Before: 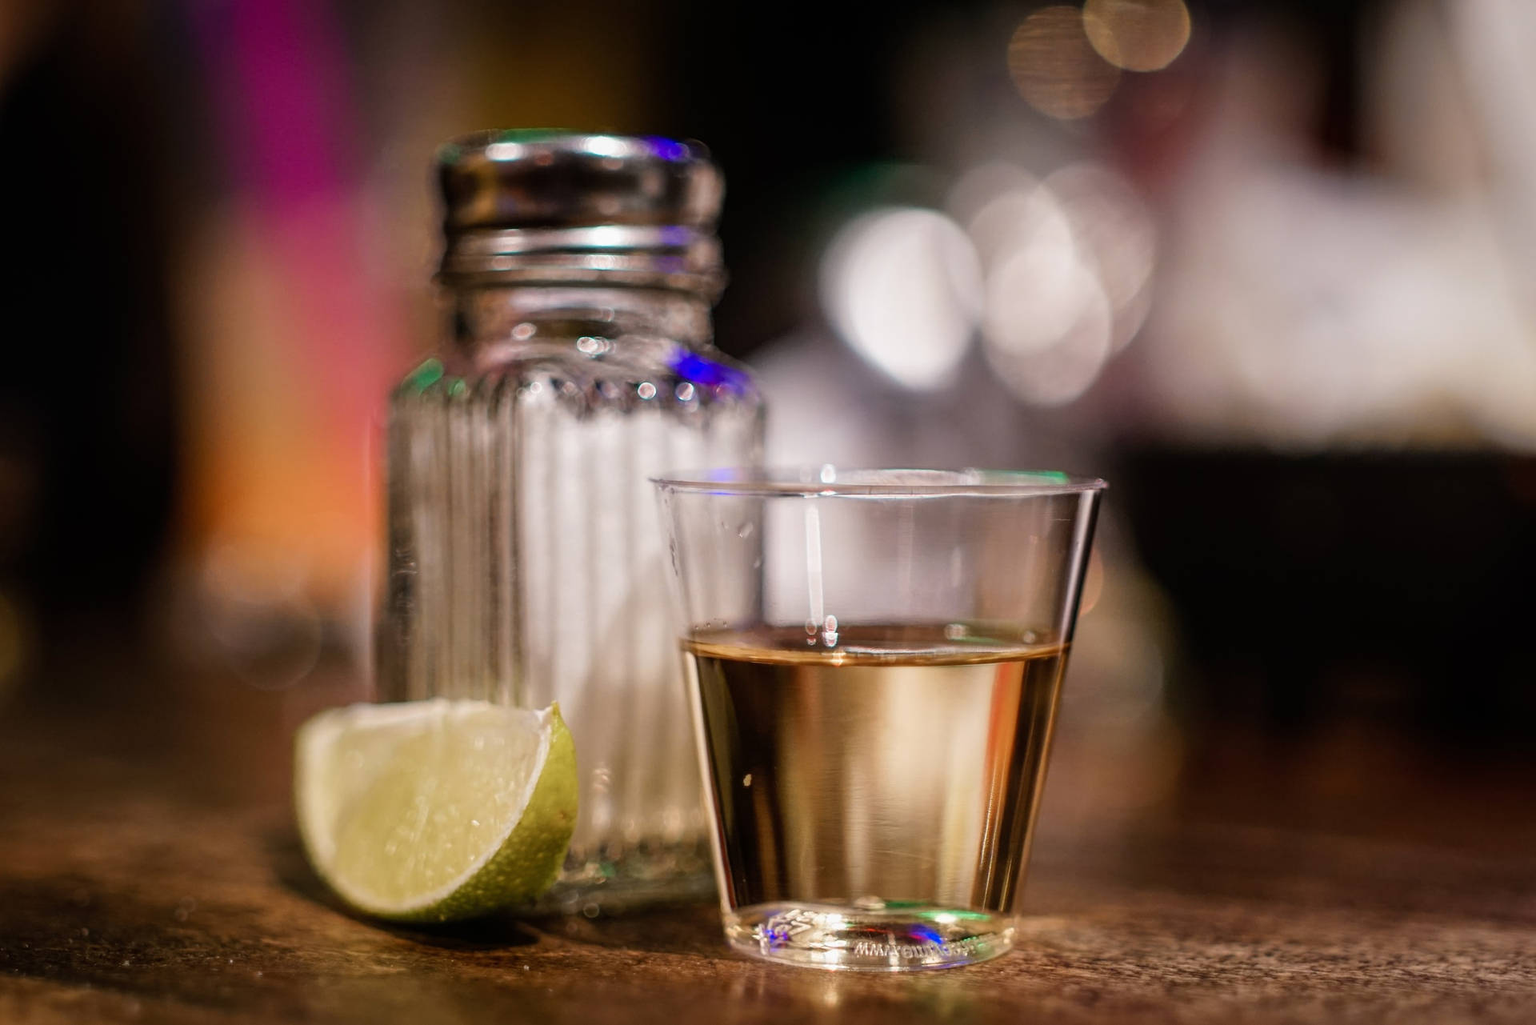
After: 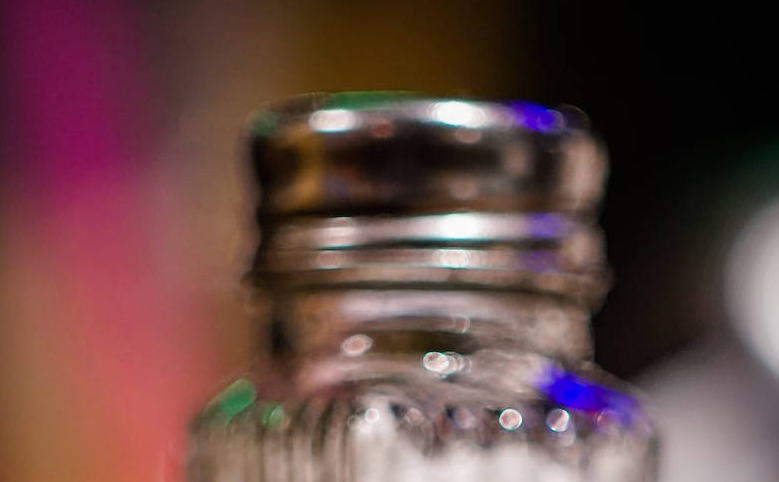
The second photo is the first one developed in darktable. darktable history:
vignetting: brightness -0.588, saturation -0.13
crop: left 15.564%, top 5.433%, right 43.854%, bottom 56.924%
